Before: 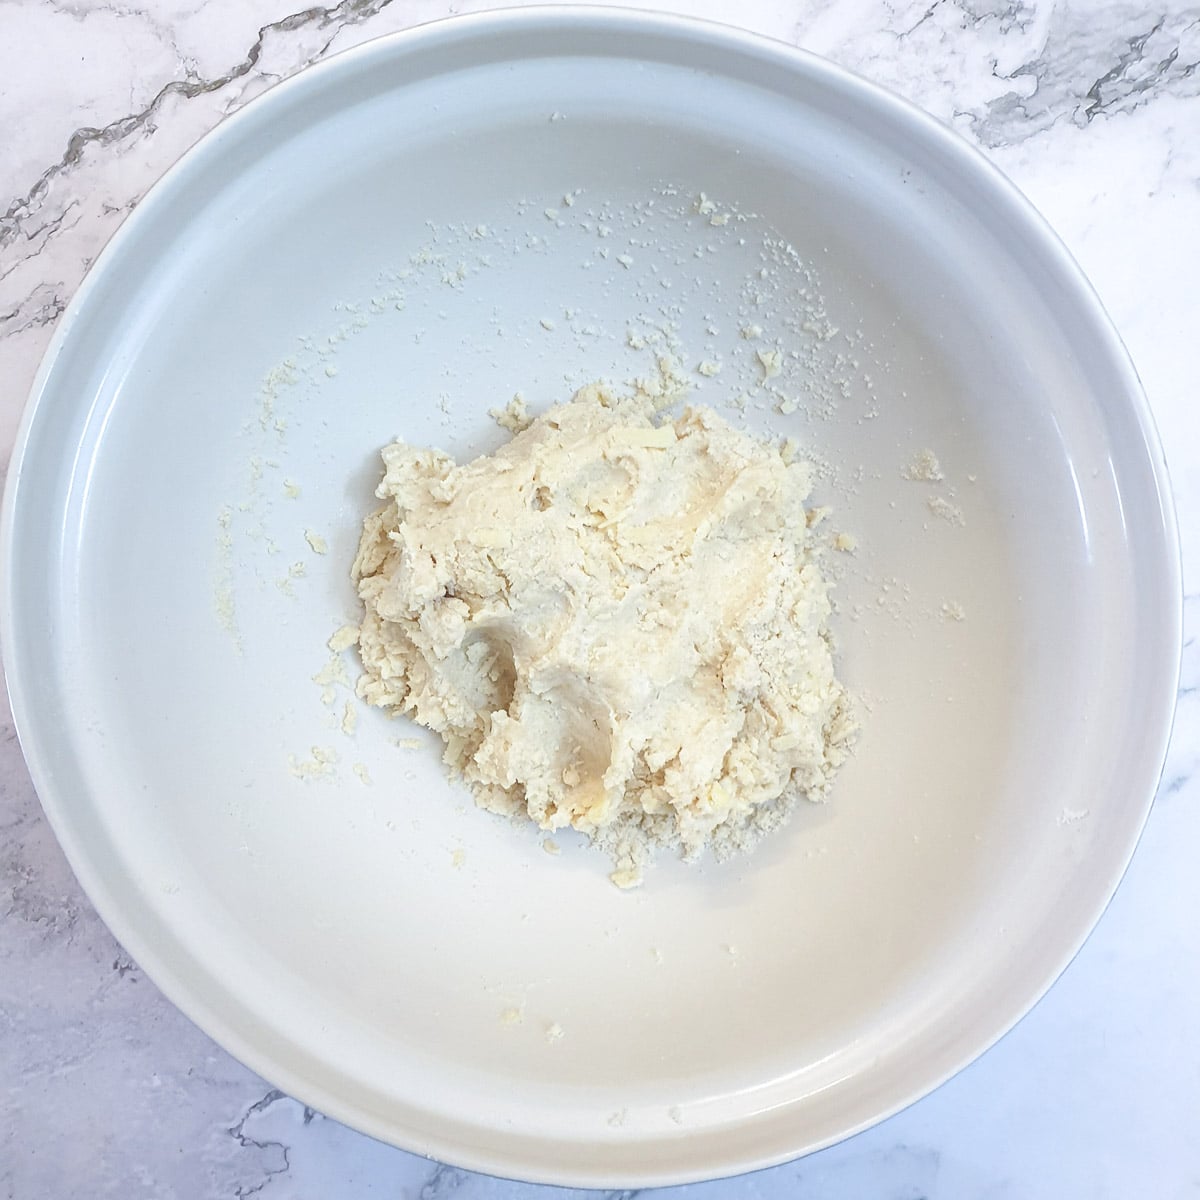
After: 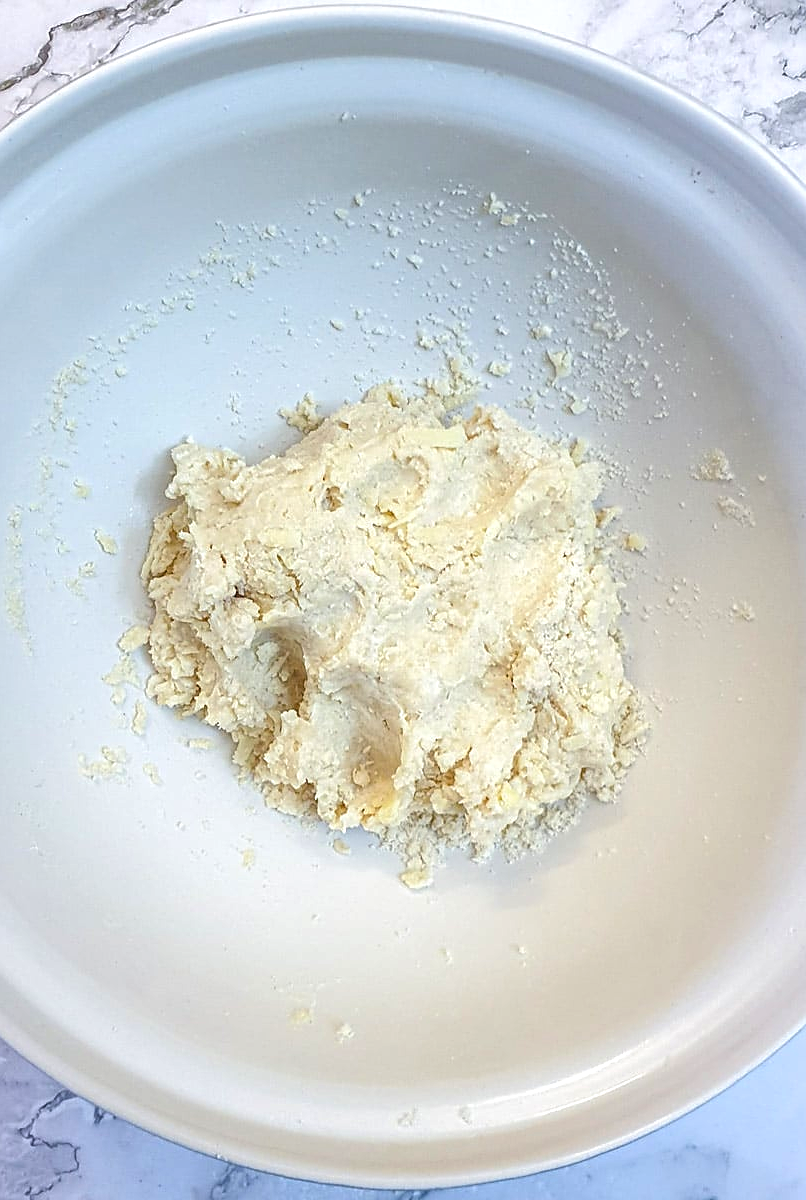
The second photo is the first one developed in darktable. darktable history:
crop and rotate: left 17.525%, right 15.247%
local contrast: highlights 97%, shadows 89%, detail 160%, midtone range 0.2
sharpen: on, module defaults
exposure: exposure -0.04 EV, compensate highlight preservation false
color balance rgb: shadows lift › luminance -20.41%, linear chroma grading › global chroma 17.253%, perceptual saturation grading › global saturation 9.792%, global vibrance 20%
